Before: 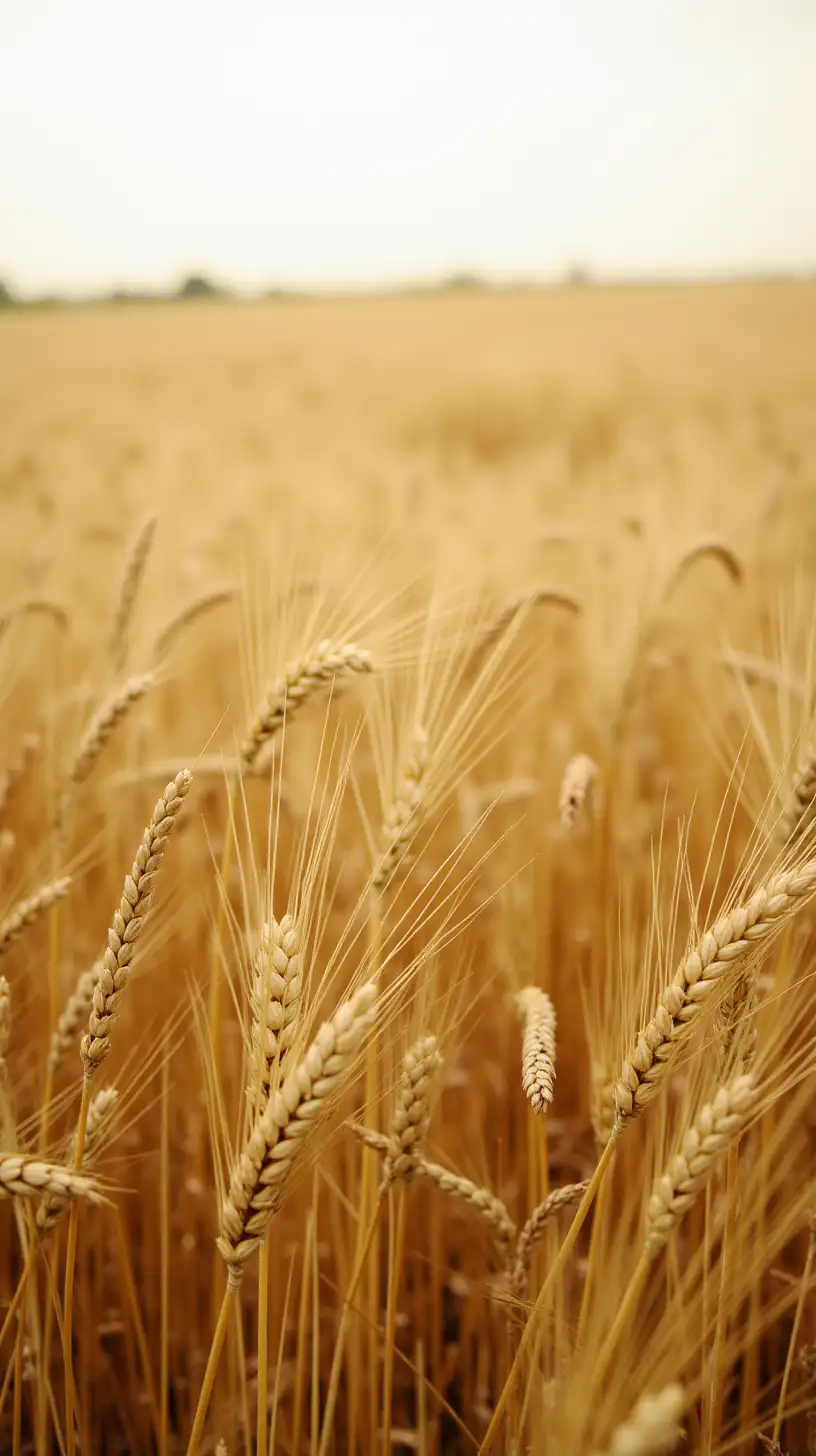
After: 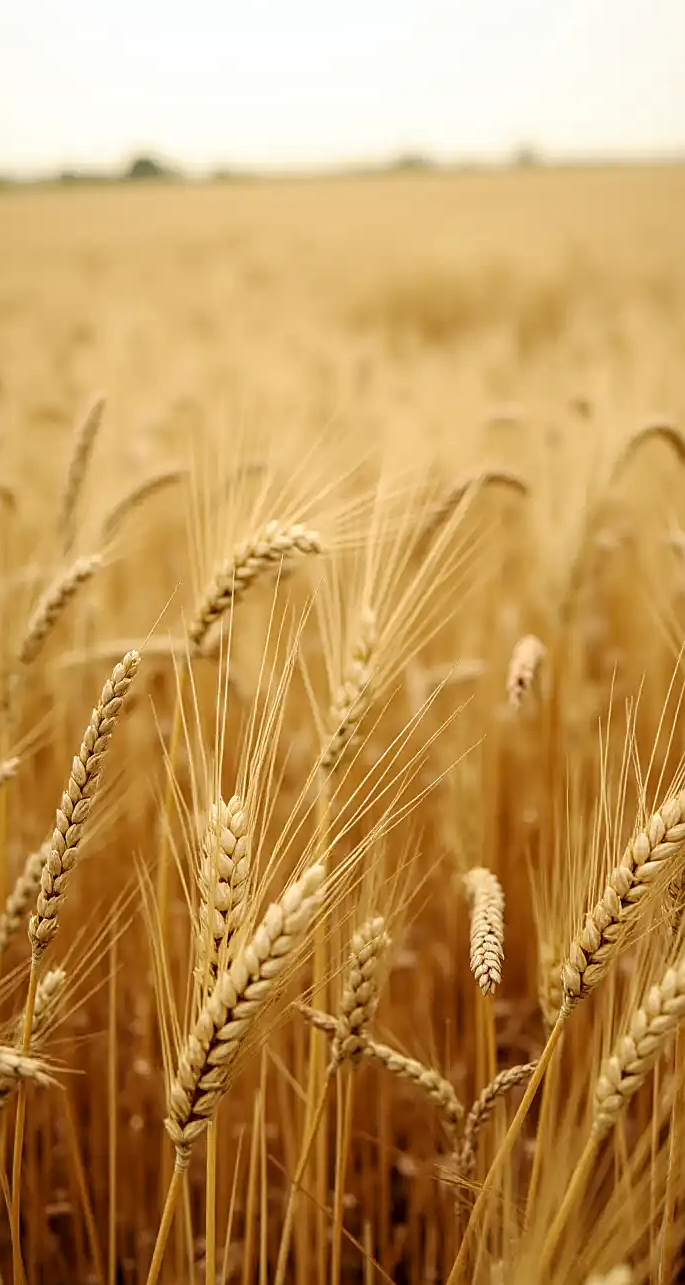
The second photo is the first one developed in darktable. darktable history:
crop: left 6.446%, top 8.188%, right 9.538%, bottom 3.548%
color balance: on, module defaults
local contrast: on, module defaults
sharpen: on, module defaults
